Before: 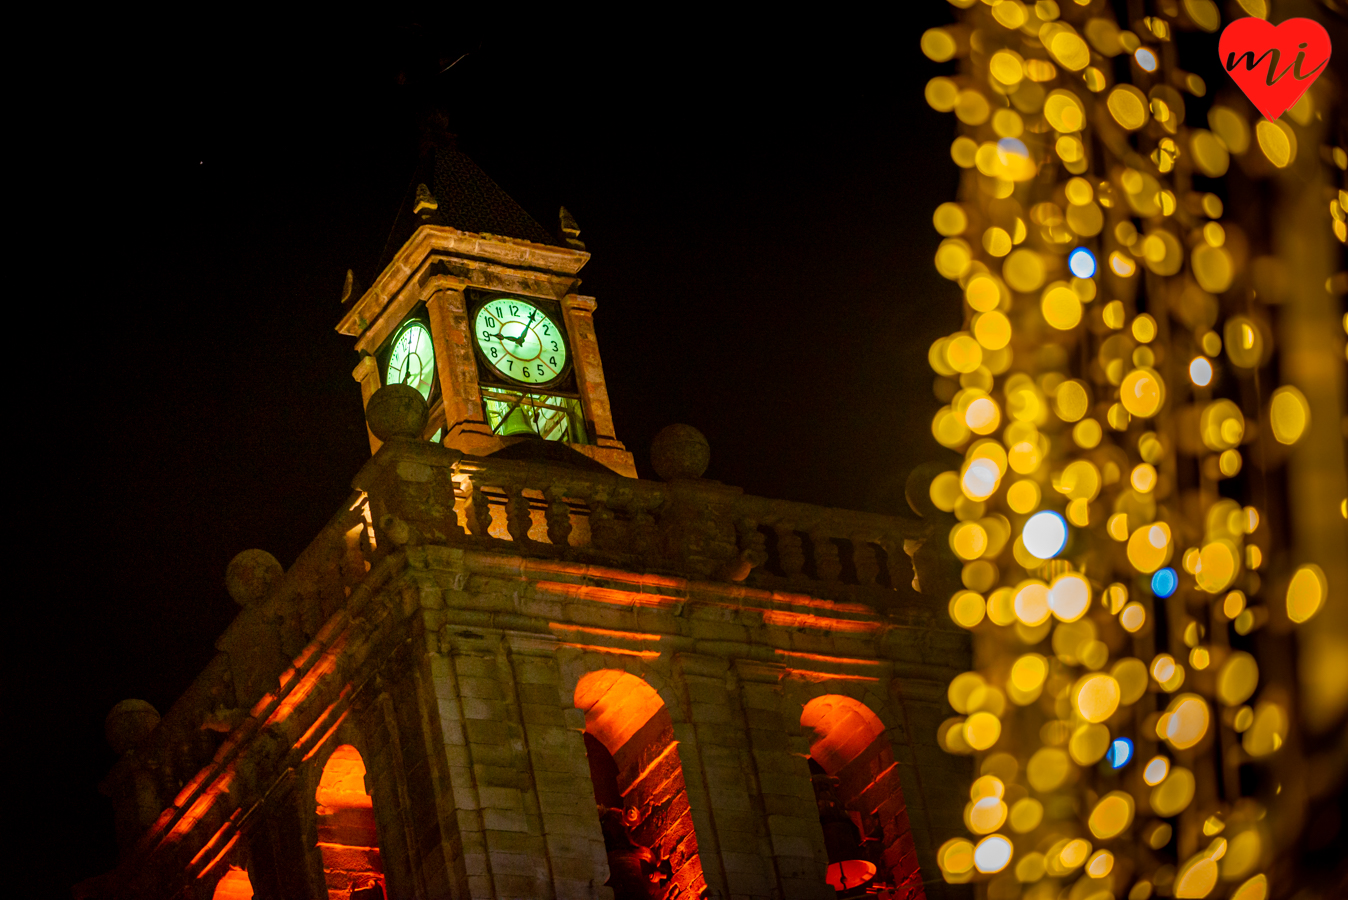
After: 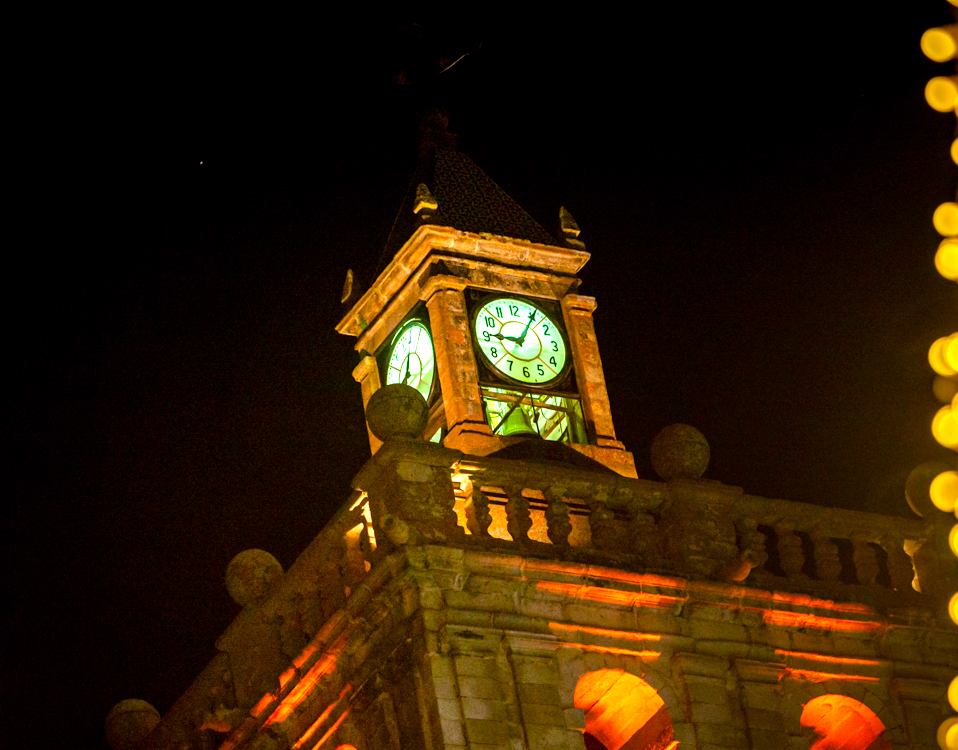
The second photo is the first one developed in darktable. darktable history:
exposure: exposure 0.921 EV, compensate highlight preservation false
crop: right 28.885%, bottom 16.626%
